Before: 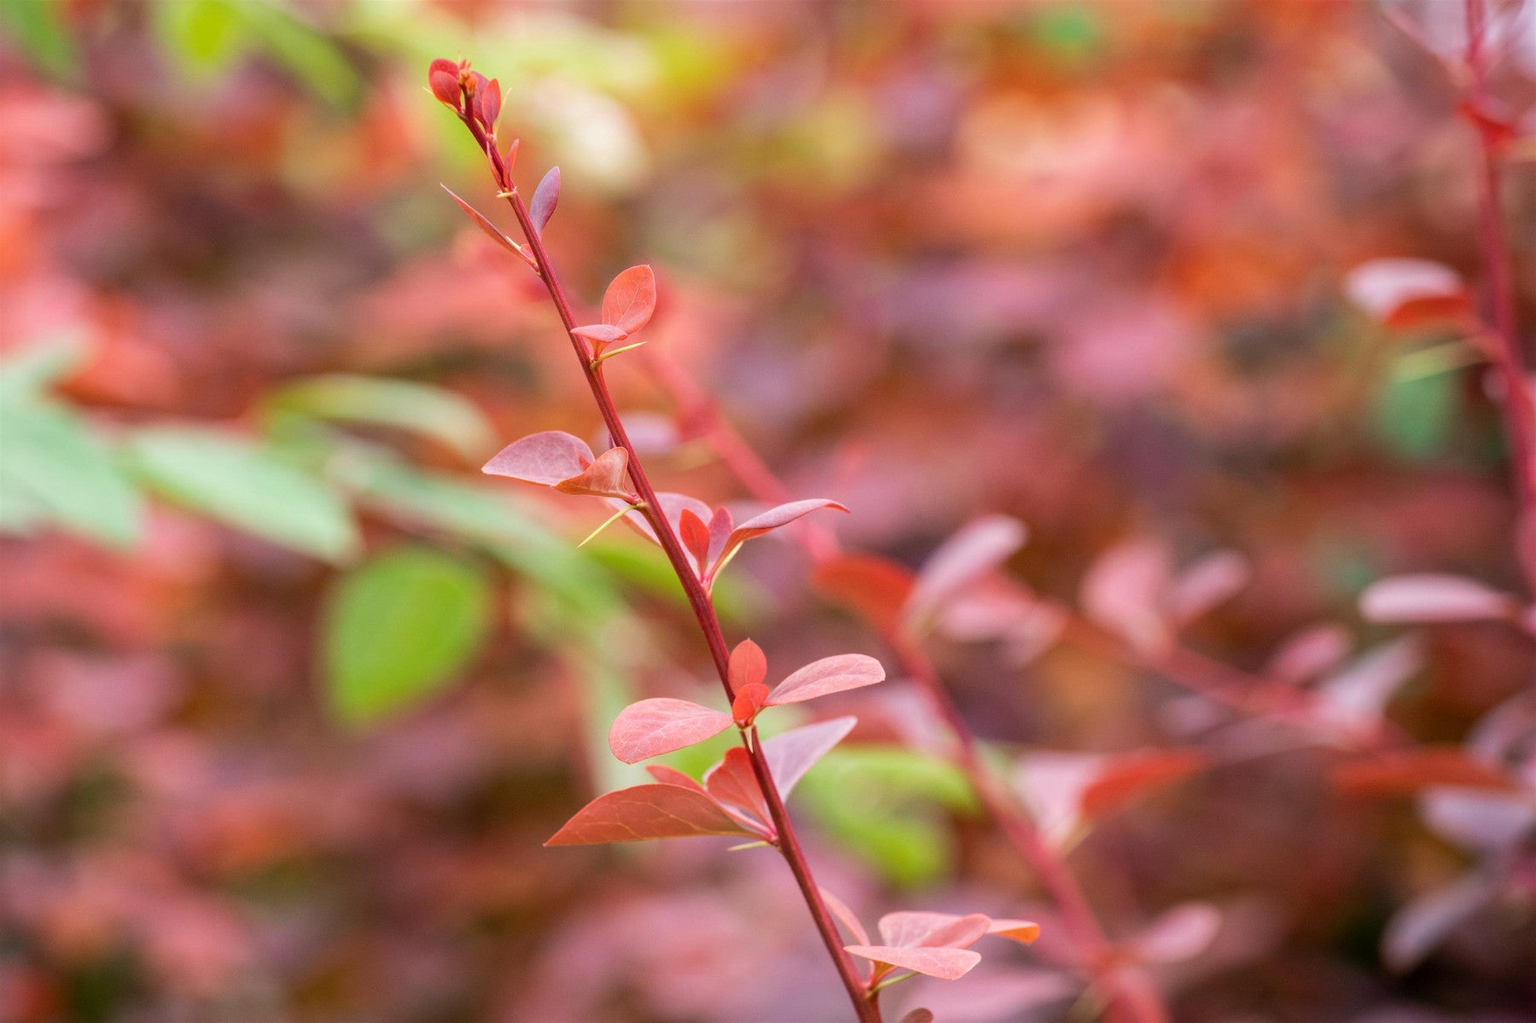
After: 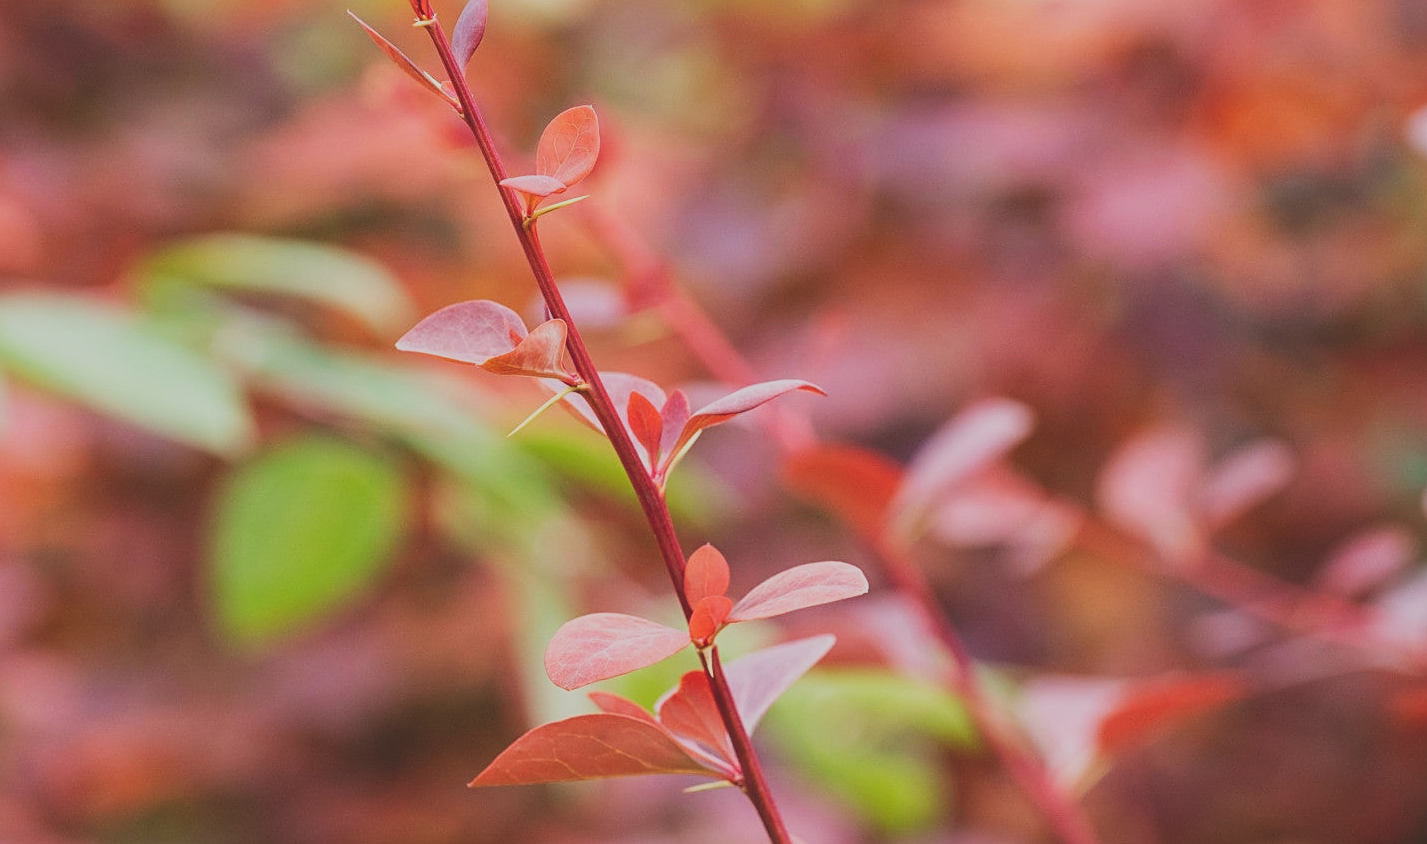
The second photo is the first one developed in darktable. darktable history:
sharpen: on, module defaults
tone curve: curves: ch0 [(0, 0.148) (0.191, 0.225) (0.712, 0.695) (0.864, 0.797) (1, 0.839)], preserve colors none
crop: left 9.435%, top 17.177%, right 11.25%, bottom 12.376%
